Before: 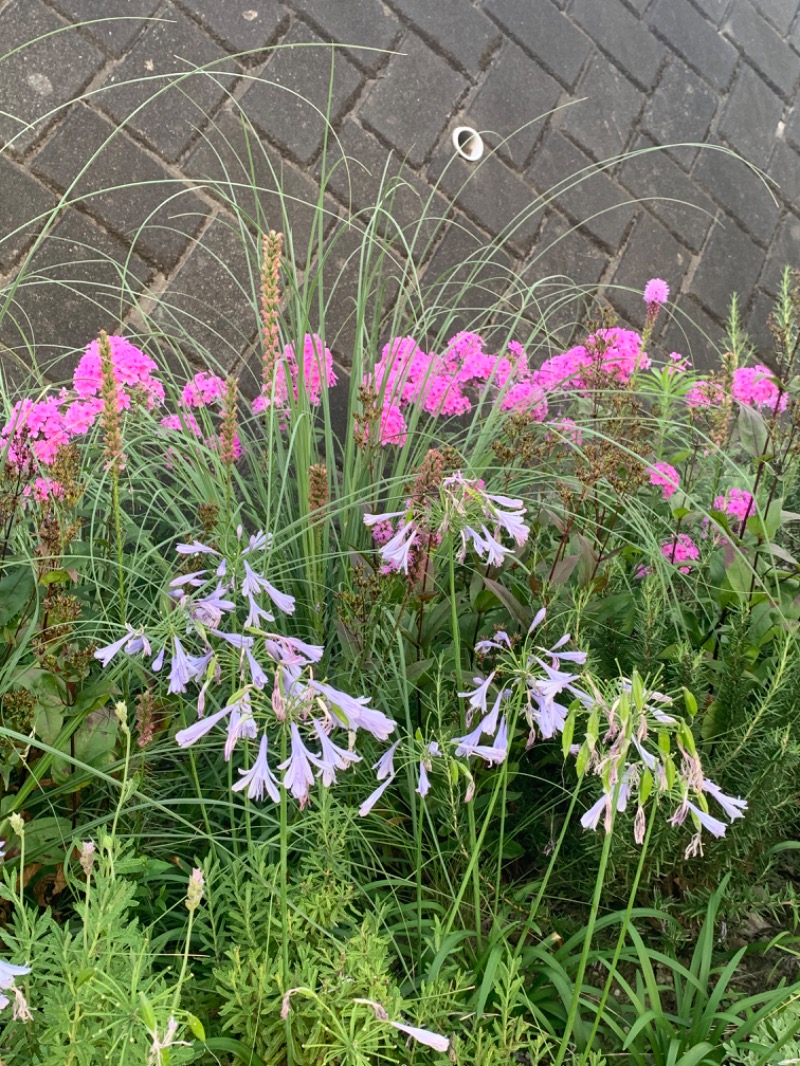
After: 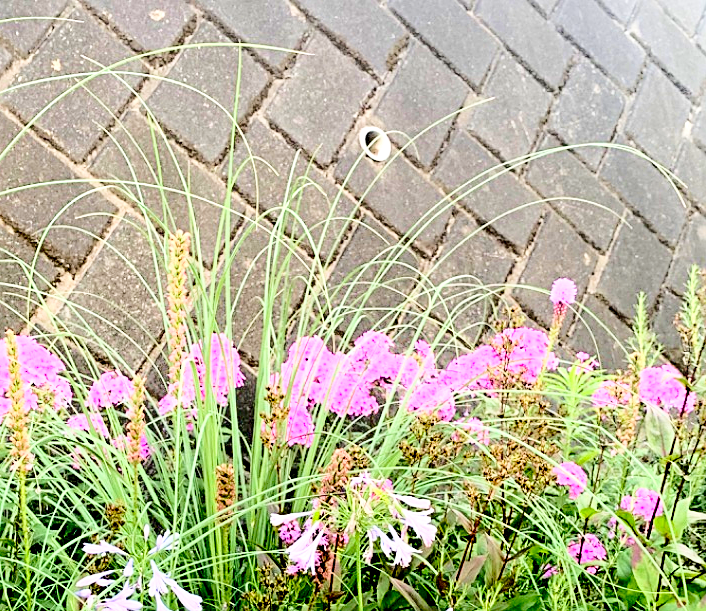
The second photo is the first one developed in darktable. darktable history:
shadows and highlights: shadows -40.42, highlights 62.59, highlights color adjustment 0.416%, soften with gaussian
exposure: black level correction 0.04, exposure 0.499 EV, compensate highlight preservation false
crop and rotate: left 11.675%, bottom 42.6%
tone equalizer: on, module defaults
velvia: on, module defaults
base curve: curves: ch0 [(0, 0) (0.028, 0.03) (0.121, 0.232) (0.46, 0.748) (0.859, 0.968) (1, 1)]
sharpen: on, module defaults
